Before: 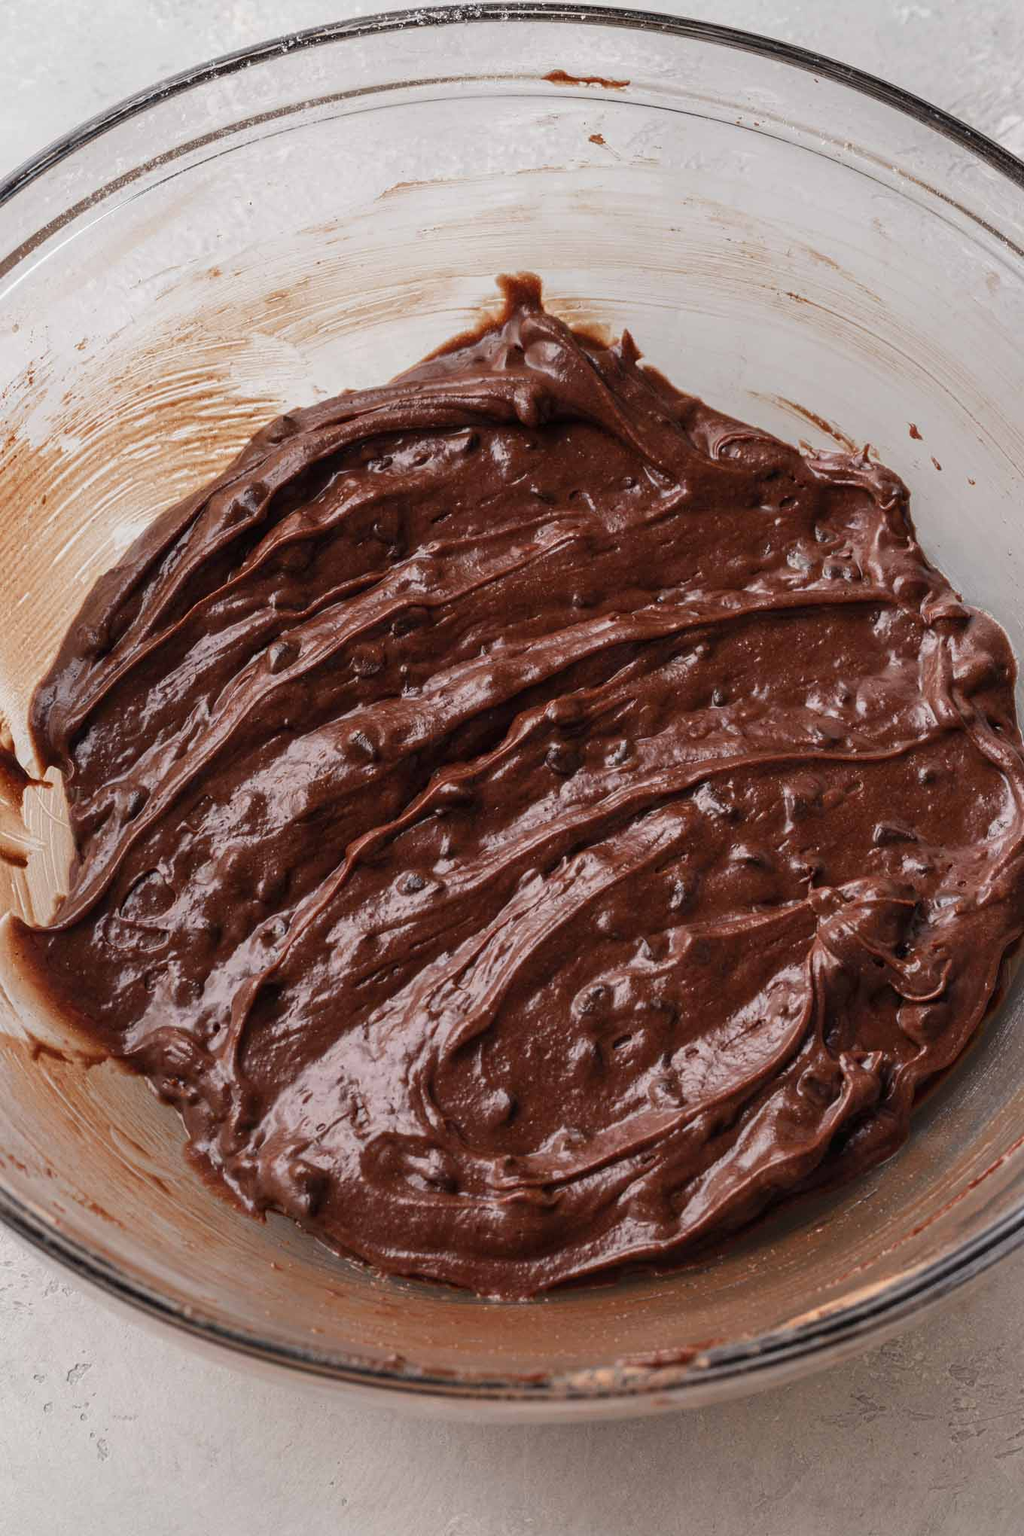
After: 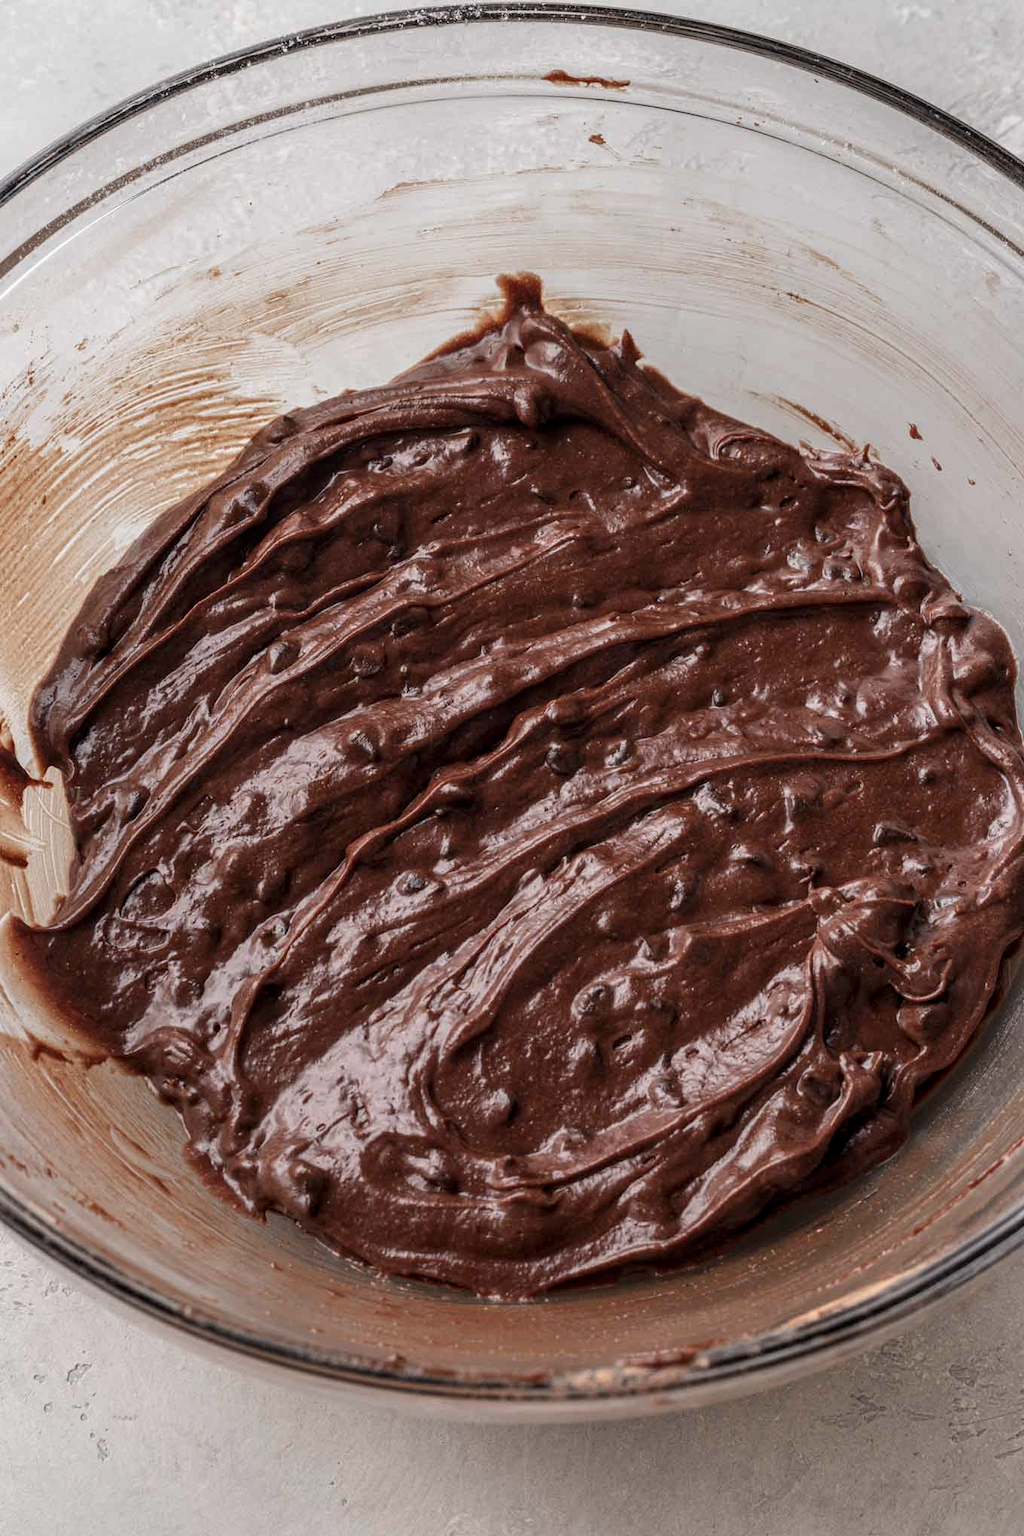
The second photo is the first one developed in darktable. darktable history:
local contrast: on, module defaults
color balance rgb: shadows fall-off 102.417%, linear chroma grading › global chroma -14.911%, perceptual saturation grading › global saturation 0.188%, mask middle-gray fulcrum 21.829%
